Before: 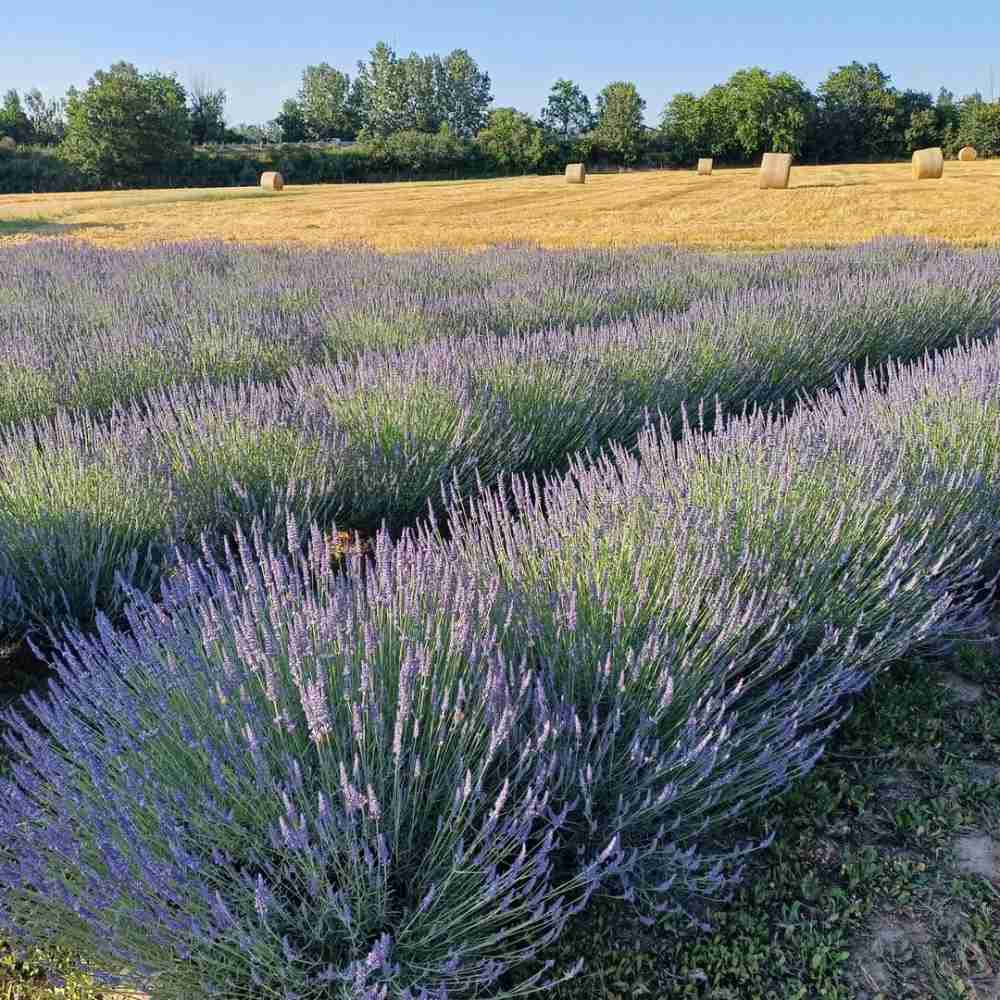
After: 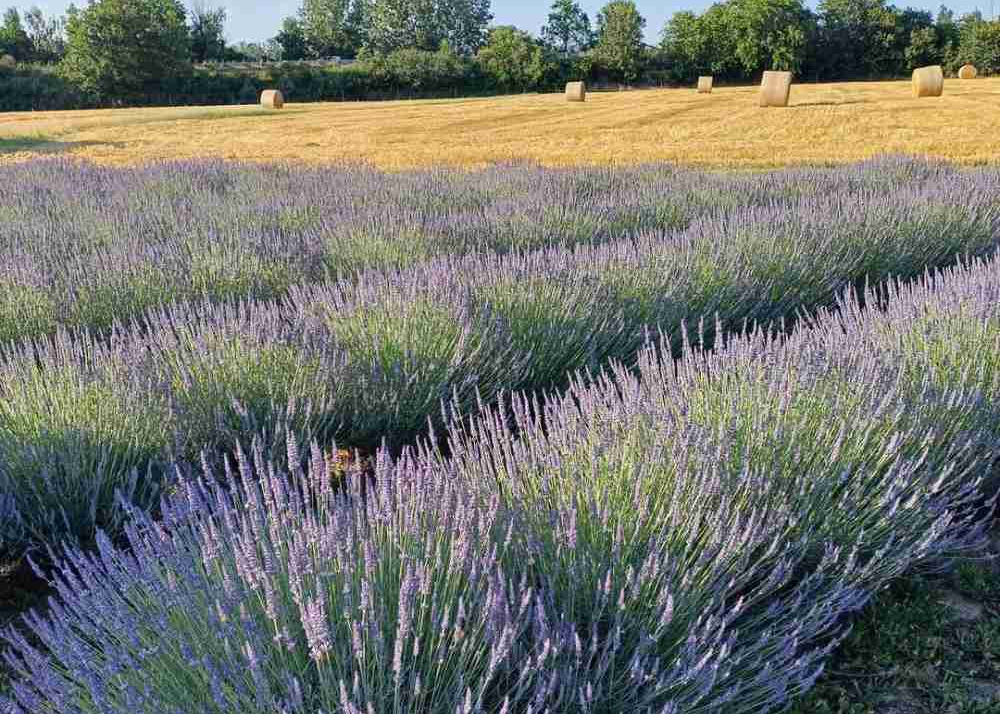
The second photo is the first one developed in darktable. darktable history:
crop and rotate: top 8.224%, bottom 20.299%
